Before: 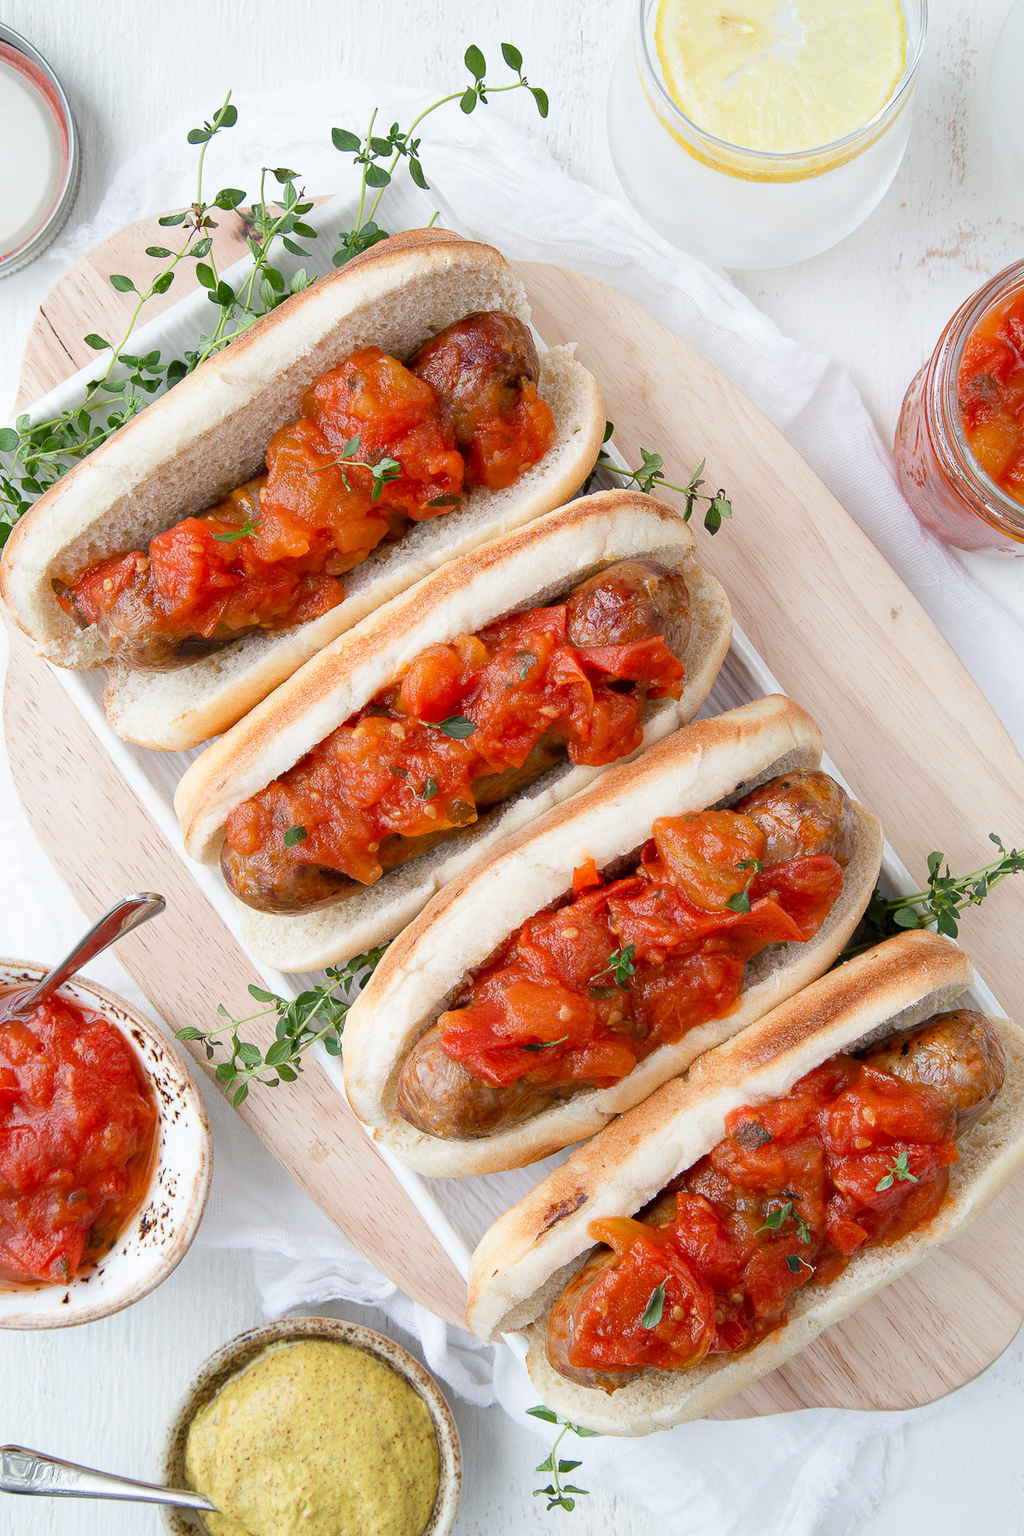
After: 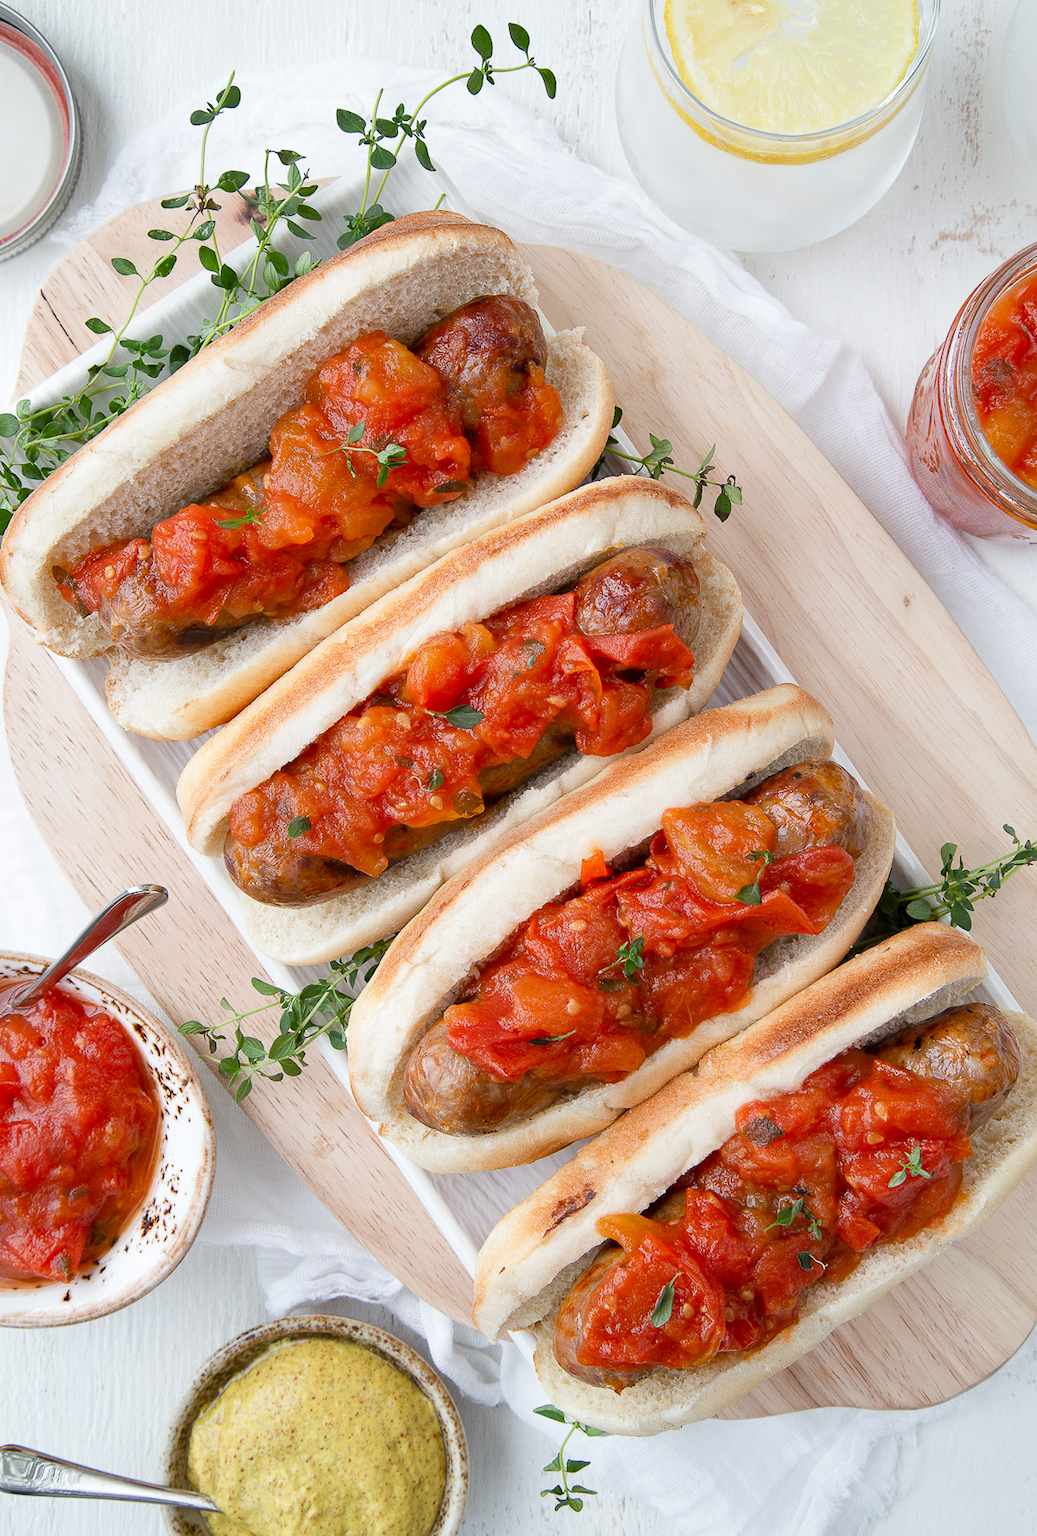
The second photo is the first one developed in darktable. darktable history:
shadows and highlights: shadows 37.65, highlights -27.21, soften with gaussian
crop: top 1.367%, right 0.024%
